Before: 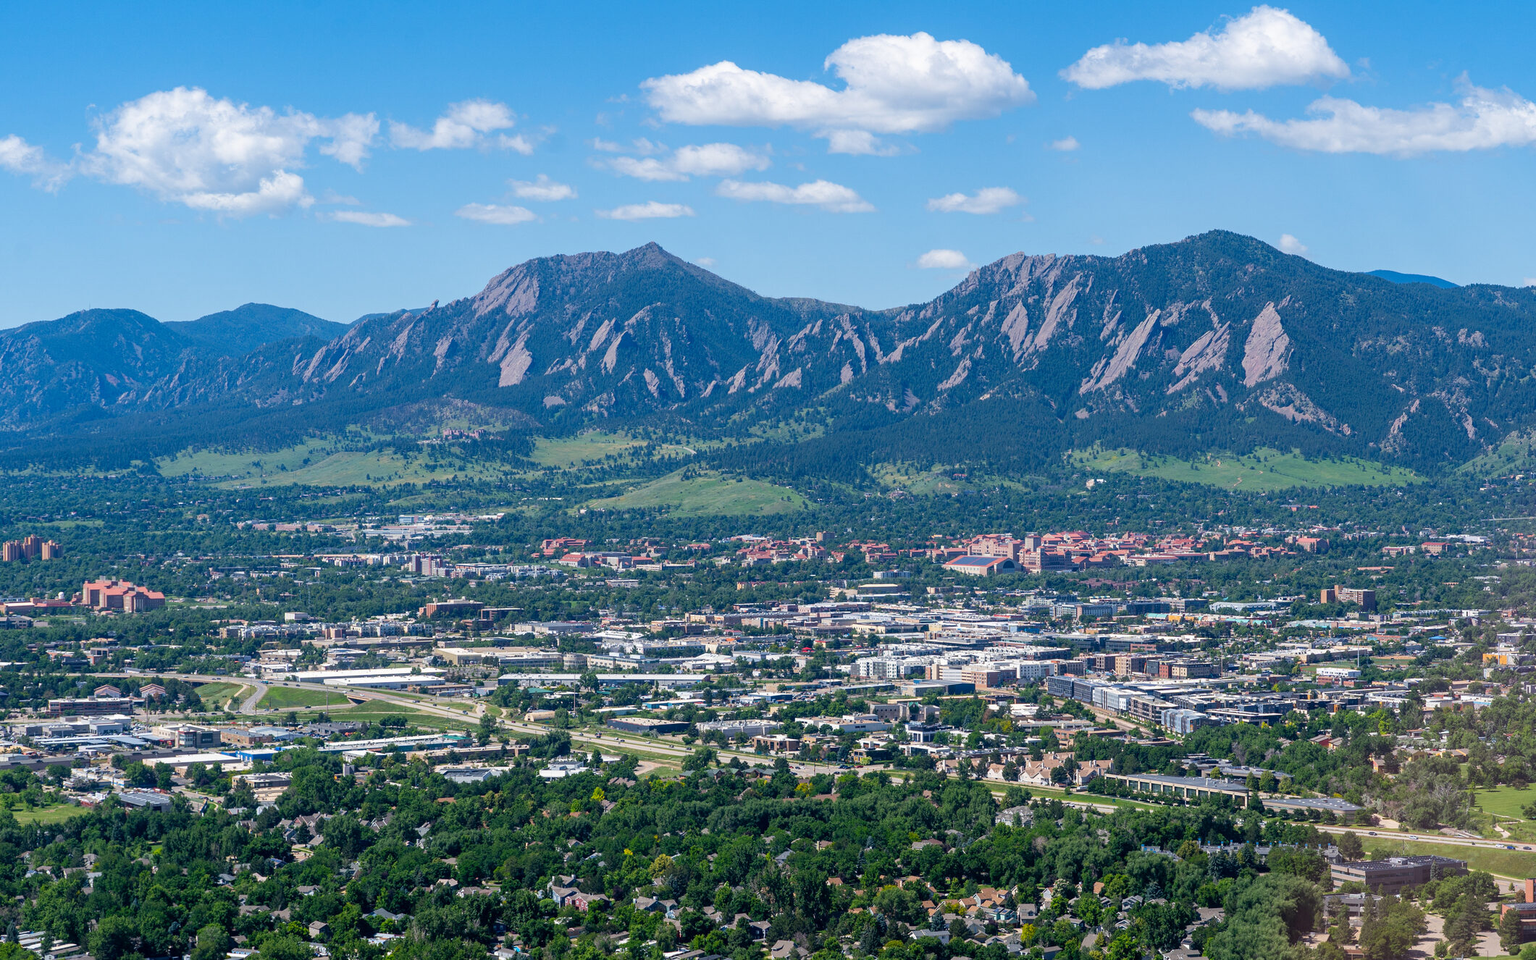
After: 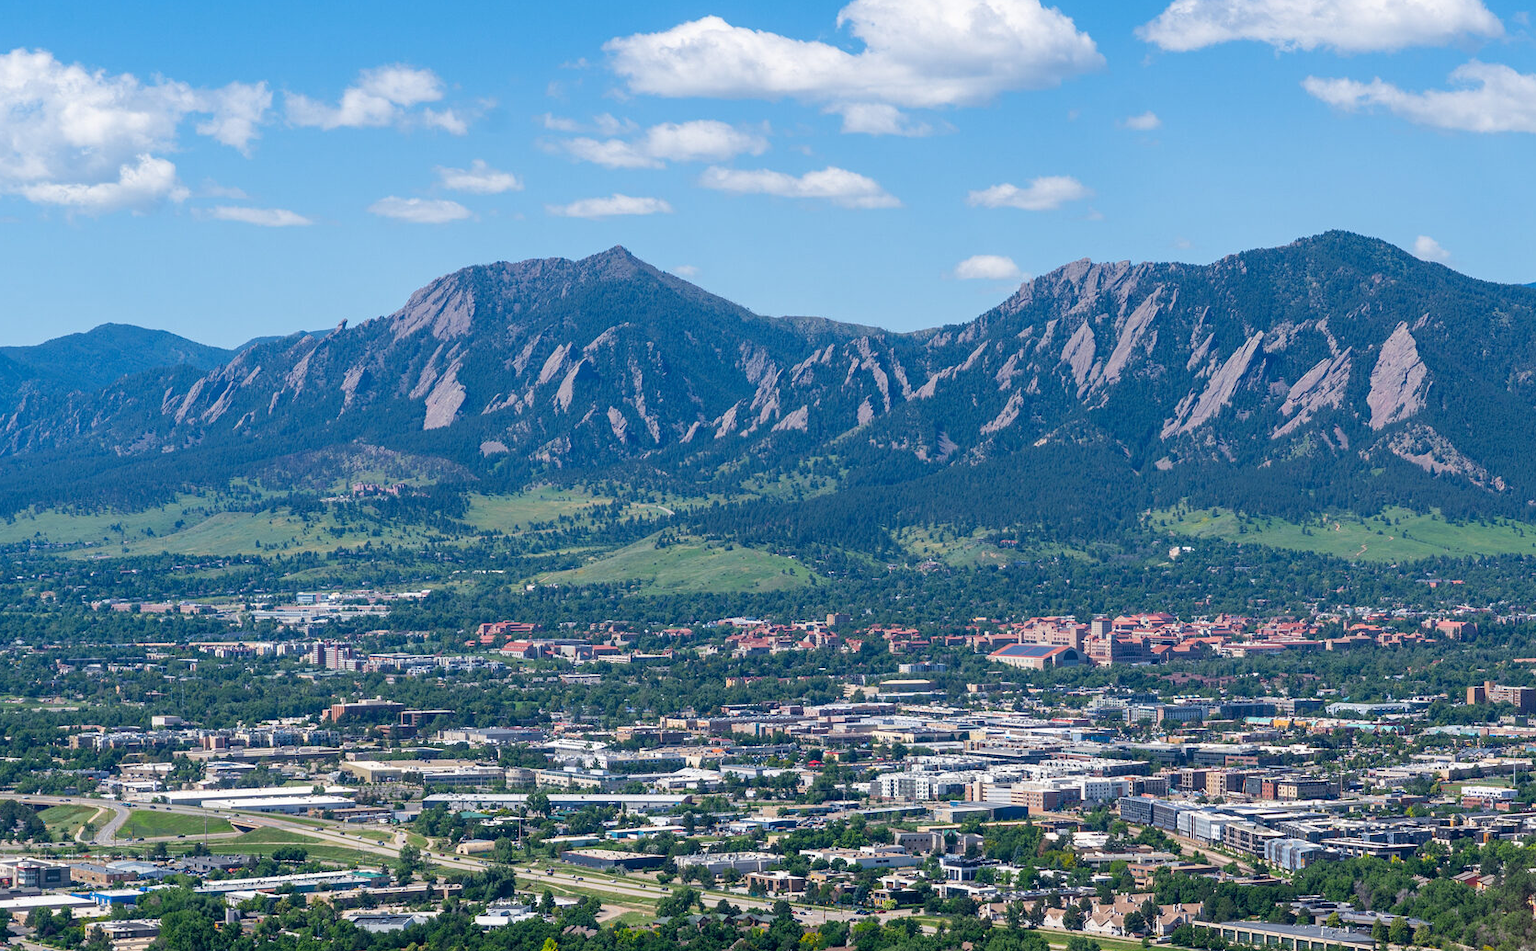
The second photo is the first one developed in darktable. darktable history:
crop and rotate: left 10.782%, top 5.091%, right 10.42%, bottom 16.847%
